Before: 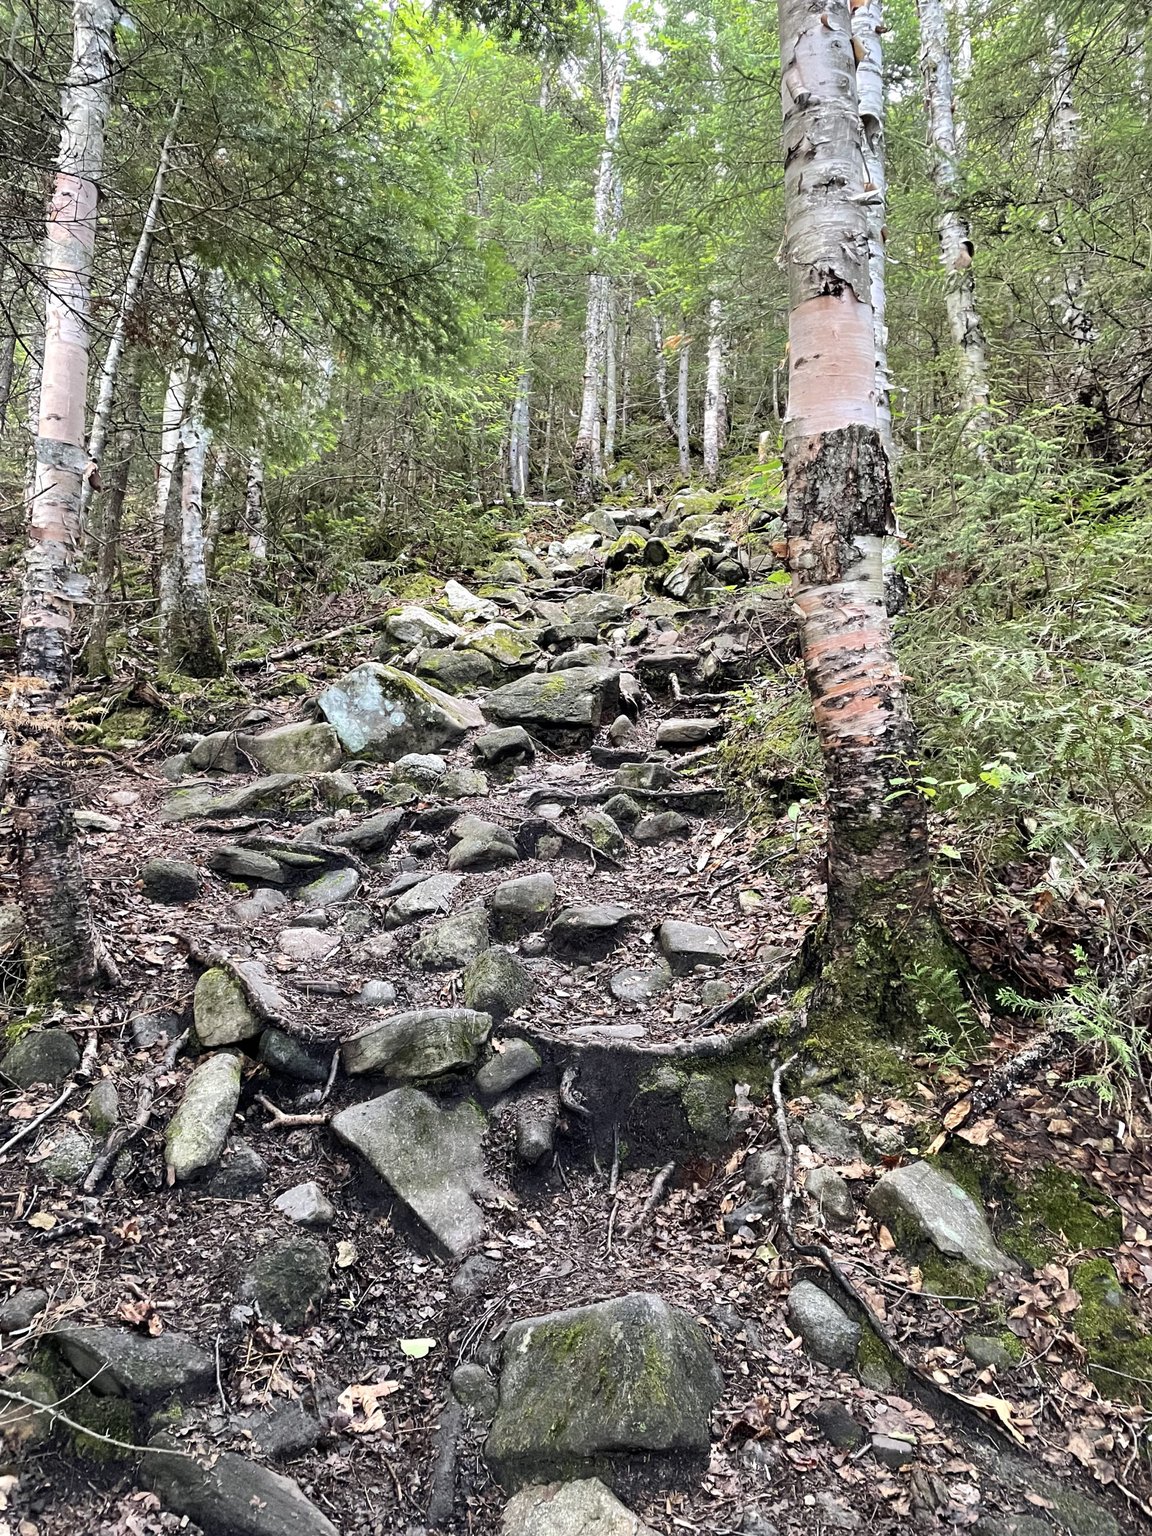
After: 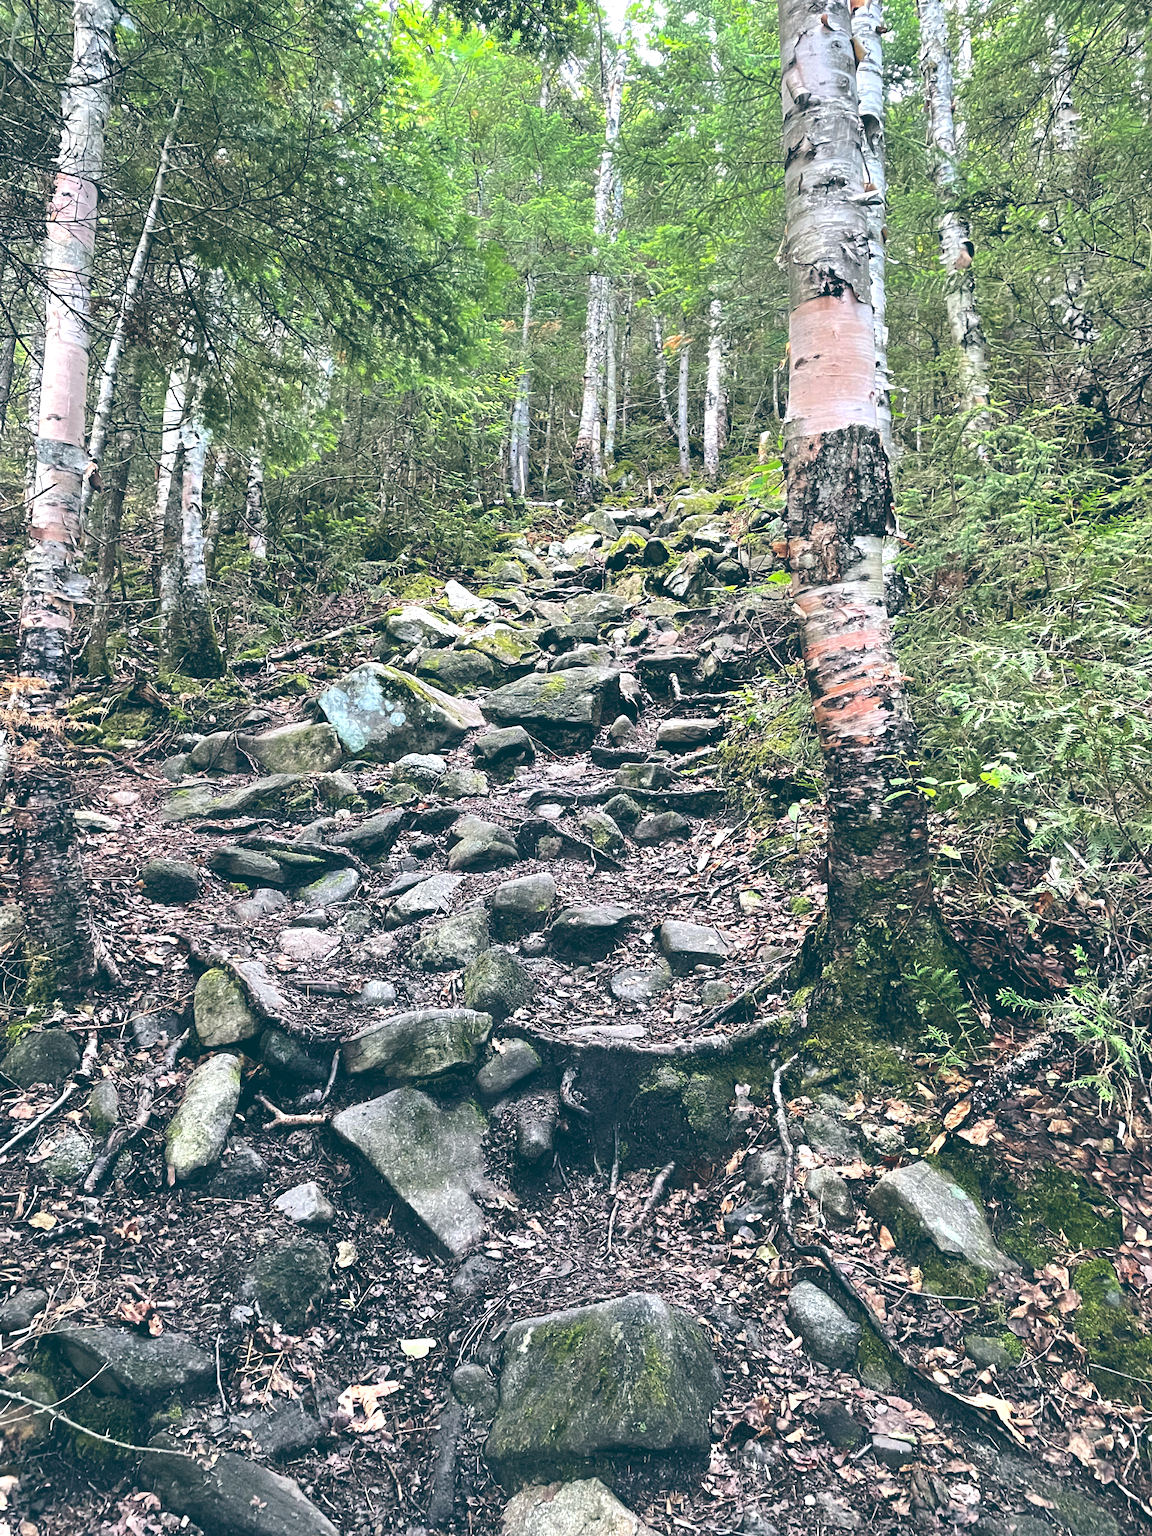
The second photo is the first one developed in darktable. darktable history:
exposure: black level correction -0.015, compensate highlight preservation false
color balance: lift [1.016, 0.983, 1, 1.017], gamma [0.958, 1, 1, 1], gain [0.981, 1.007, 0.993, 1.002], input saturation 118.26%, contrast 13.43%, contrast fulcrum 21.62%, output saturation 82.76%
